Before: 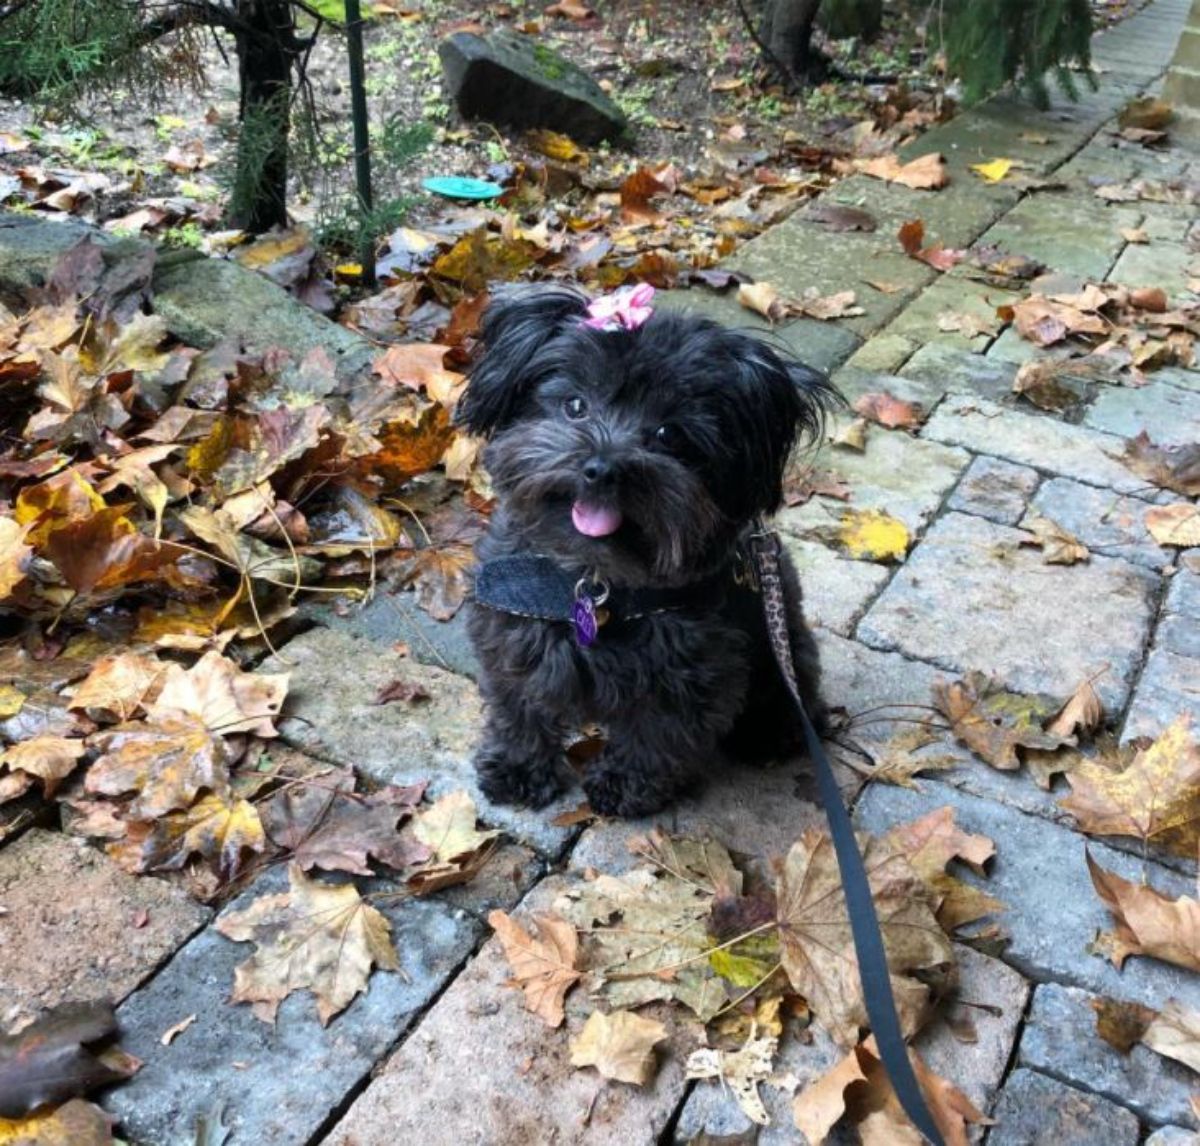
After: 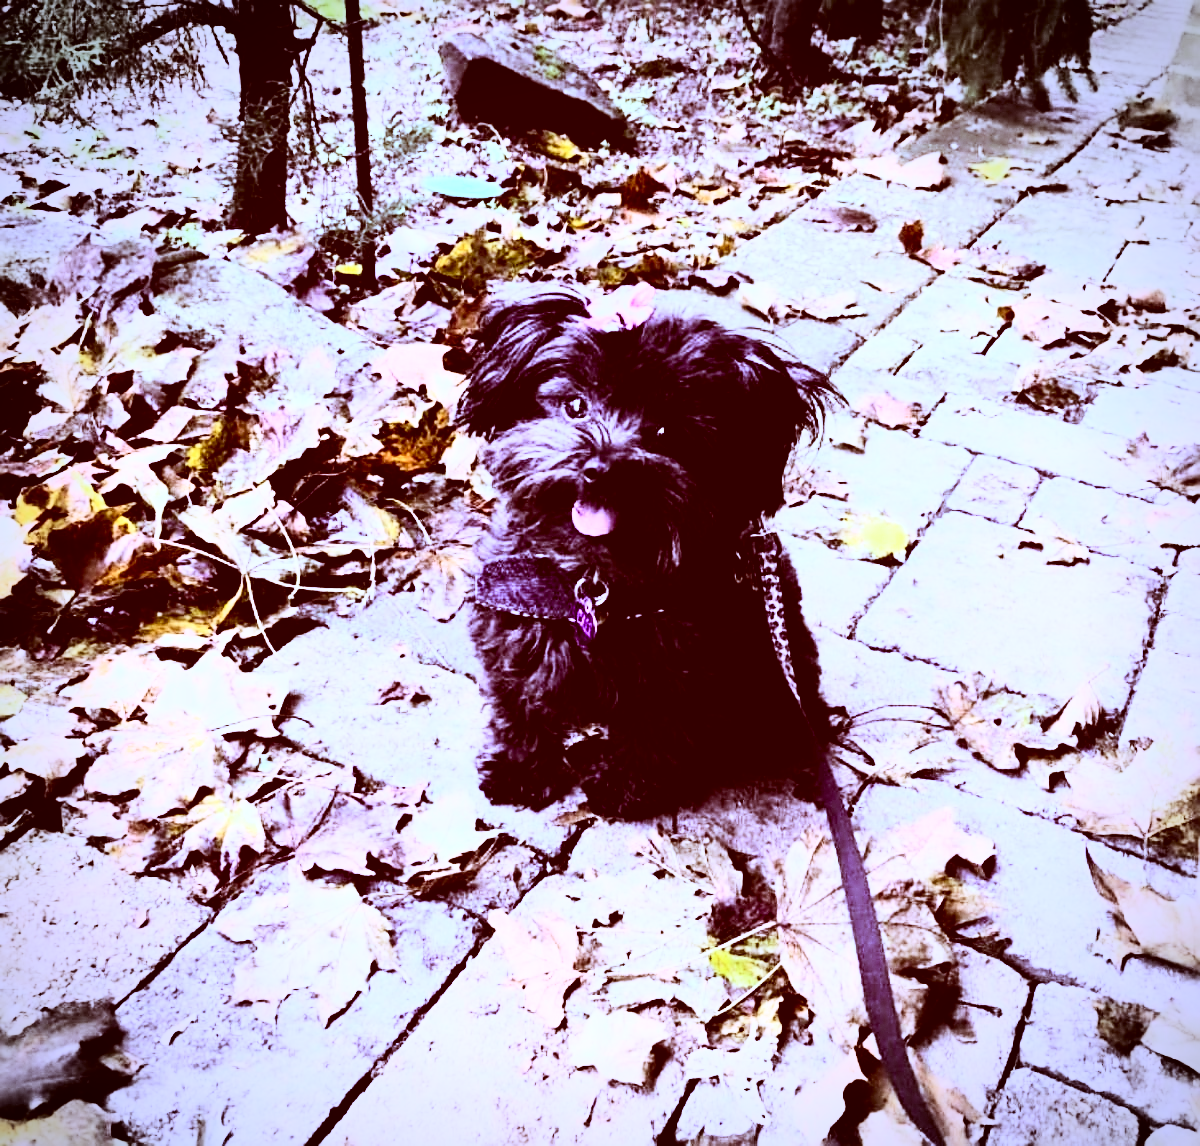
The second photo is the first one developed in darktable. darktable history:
vignetting: on, module defaults
rgb curve: curves: ch0 [(0, 0) (0.21, 0.15) (0.24, 0.21) (0.5, 0.75) (0.75, 0.96) (0.89, 0.99) (1, 1)]; ch1 [(0, 0.02) (0.21, 0.13) (0.25, 0.2) (0.5, 0.67) (0.75, 0.9) (0.89, 0.97) (1, 1)]; ch2 [(0, 0.02) (0.21, 0.13) (0.25, 0.2) (0.5, 0.67) (0.75, 0.9) (0.89, 0.97) (1, 1)], compensate middle gray true
white balance: red 0.766, blue 1.537
sharpen: on, module defaults
contrast brightness saturation: contrast 0.28
color correction: highlights a* 9.03, highlights b* 8.71, shadows a* 40, shadows b* 40, saturation 0.8
